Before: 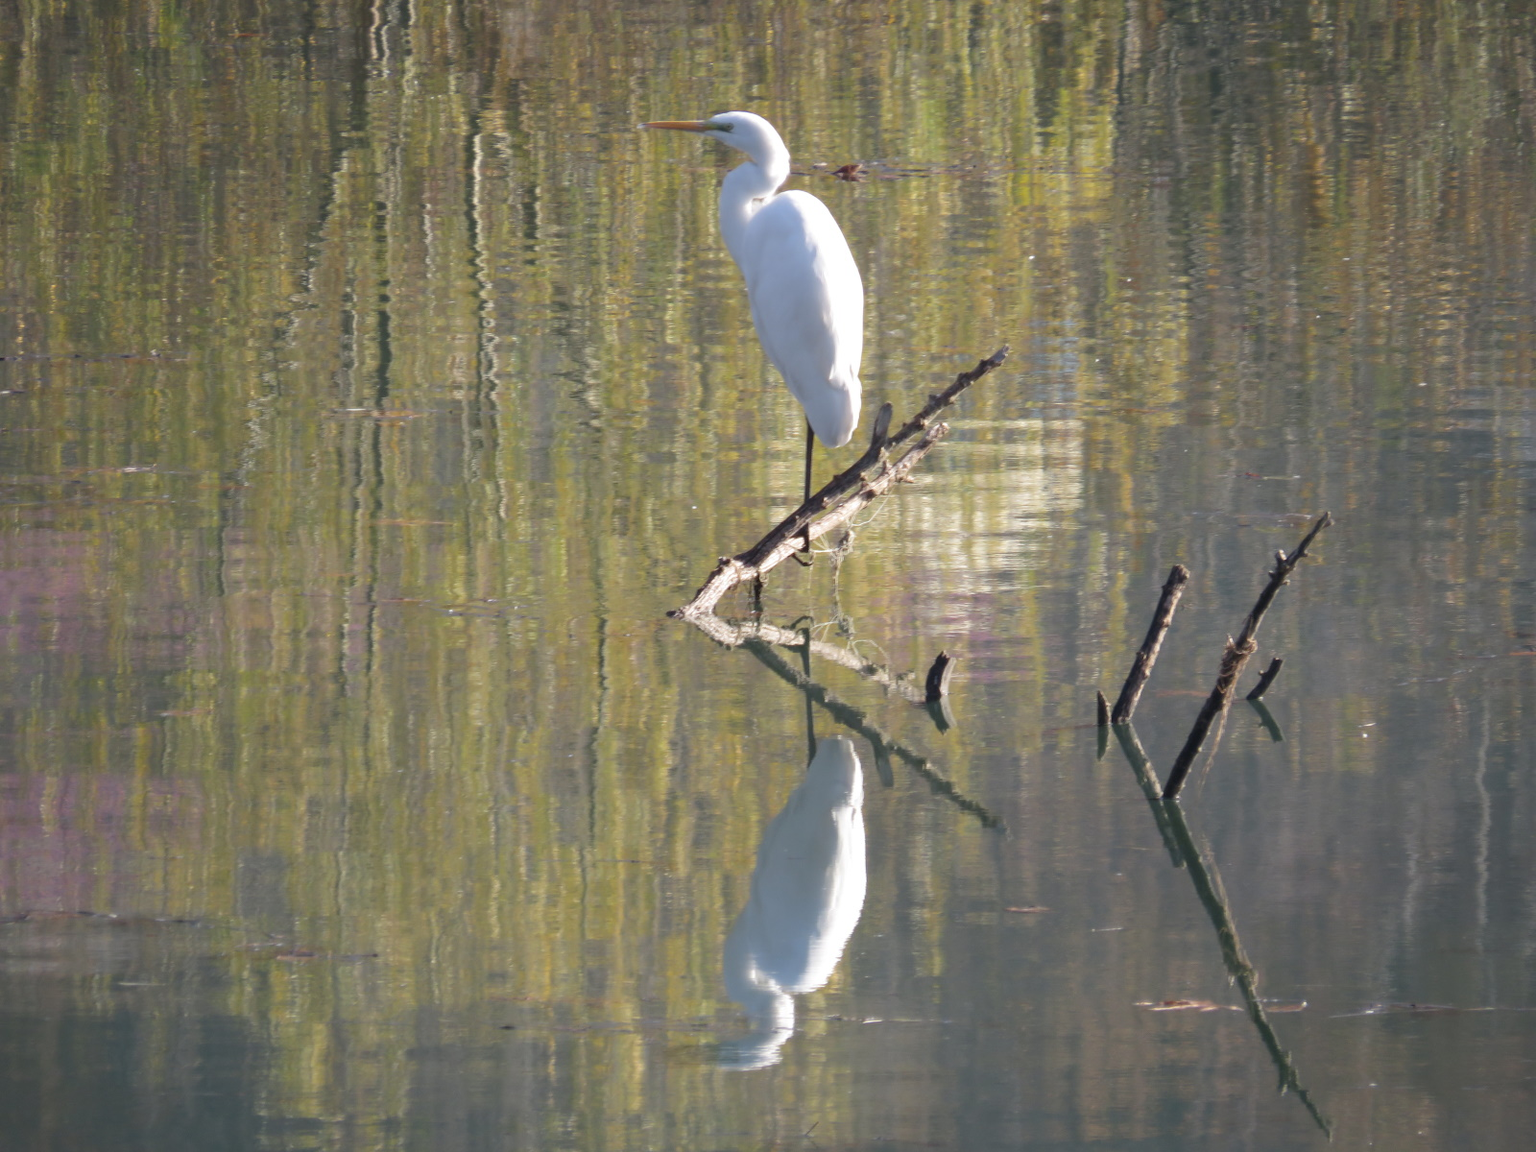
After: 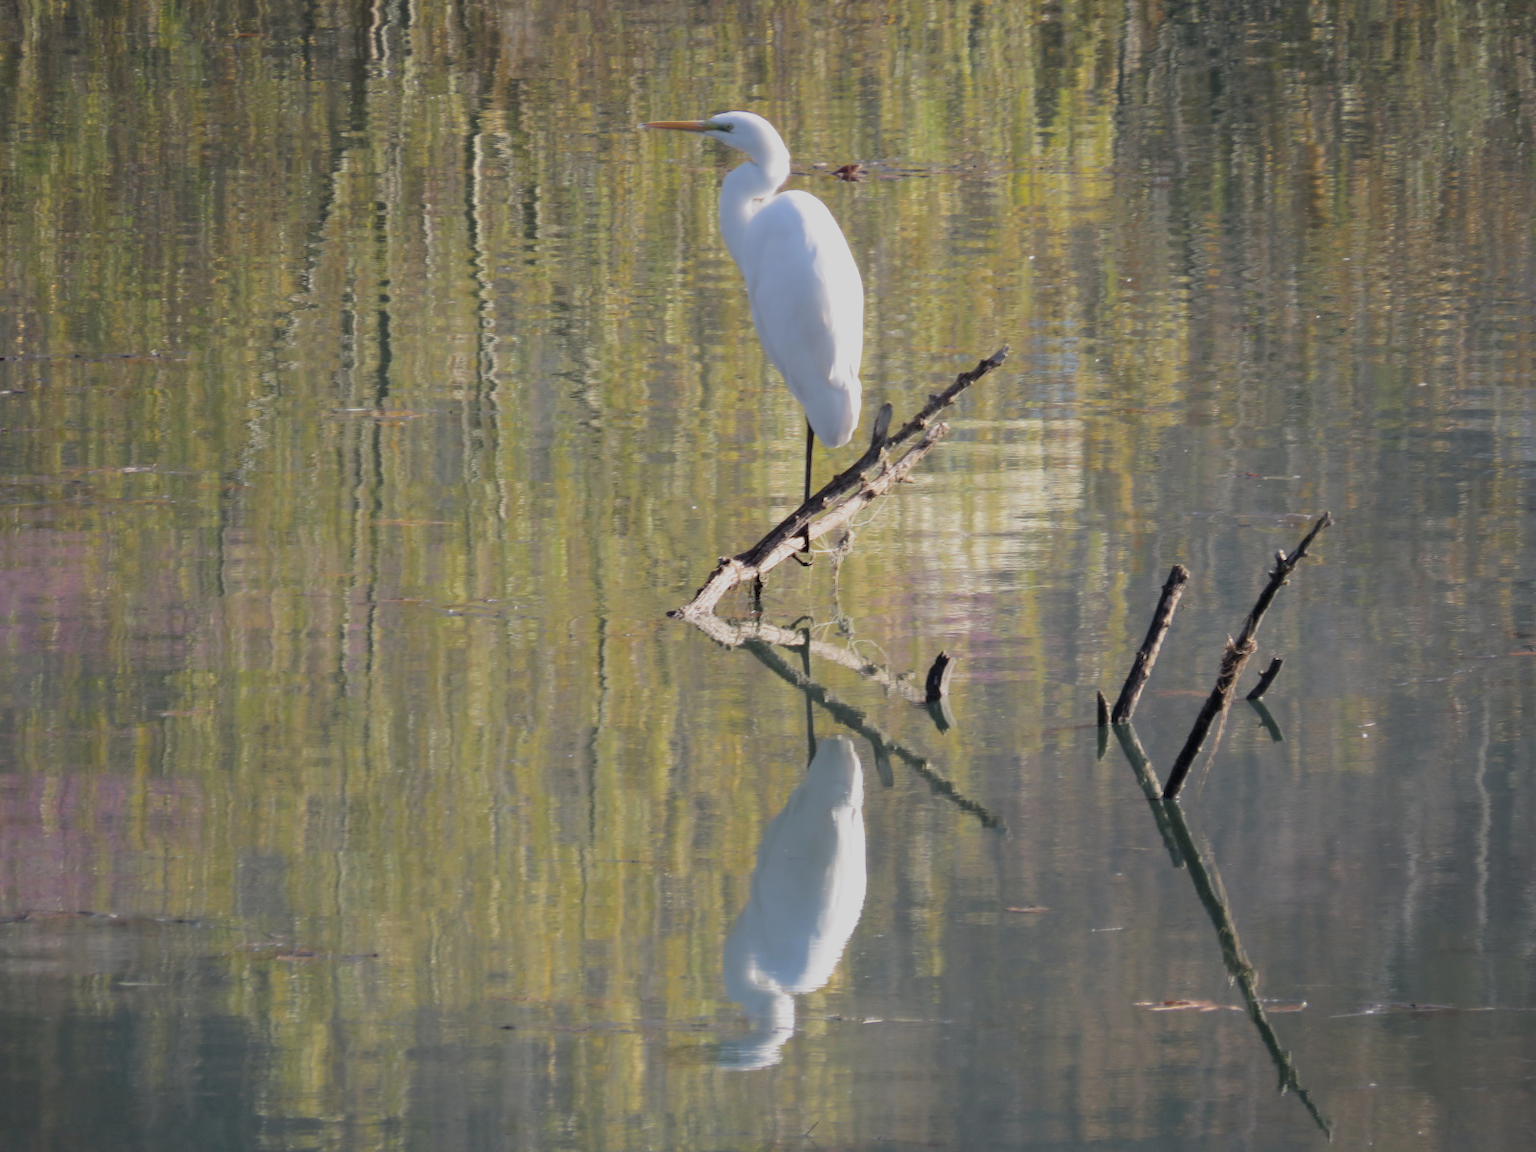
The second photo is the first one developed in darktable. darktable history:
white balance: red 1, blue 1
filmic rgb: black relative exposure -7.65 EV, white relative exposure 4.56 EV, hardness 3.61, color science v6 (2022)
sharpen: radius 5.325, amount 0.312, threshold 26.433
